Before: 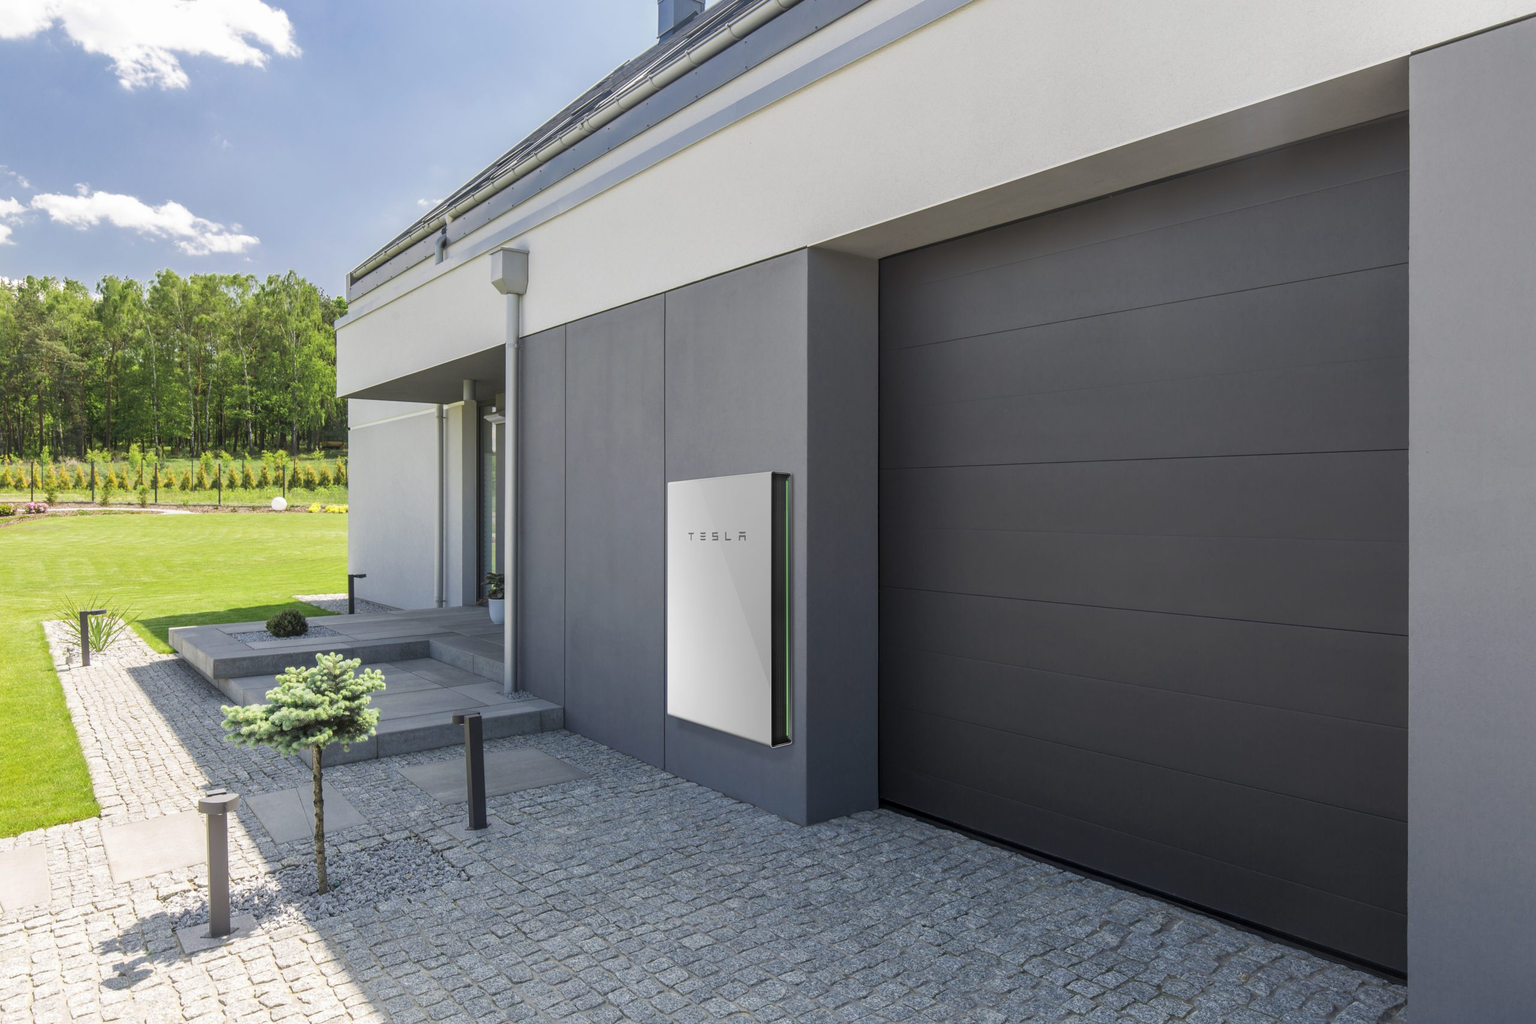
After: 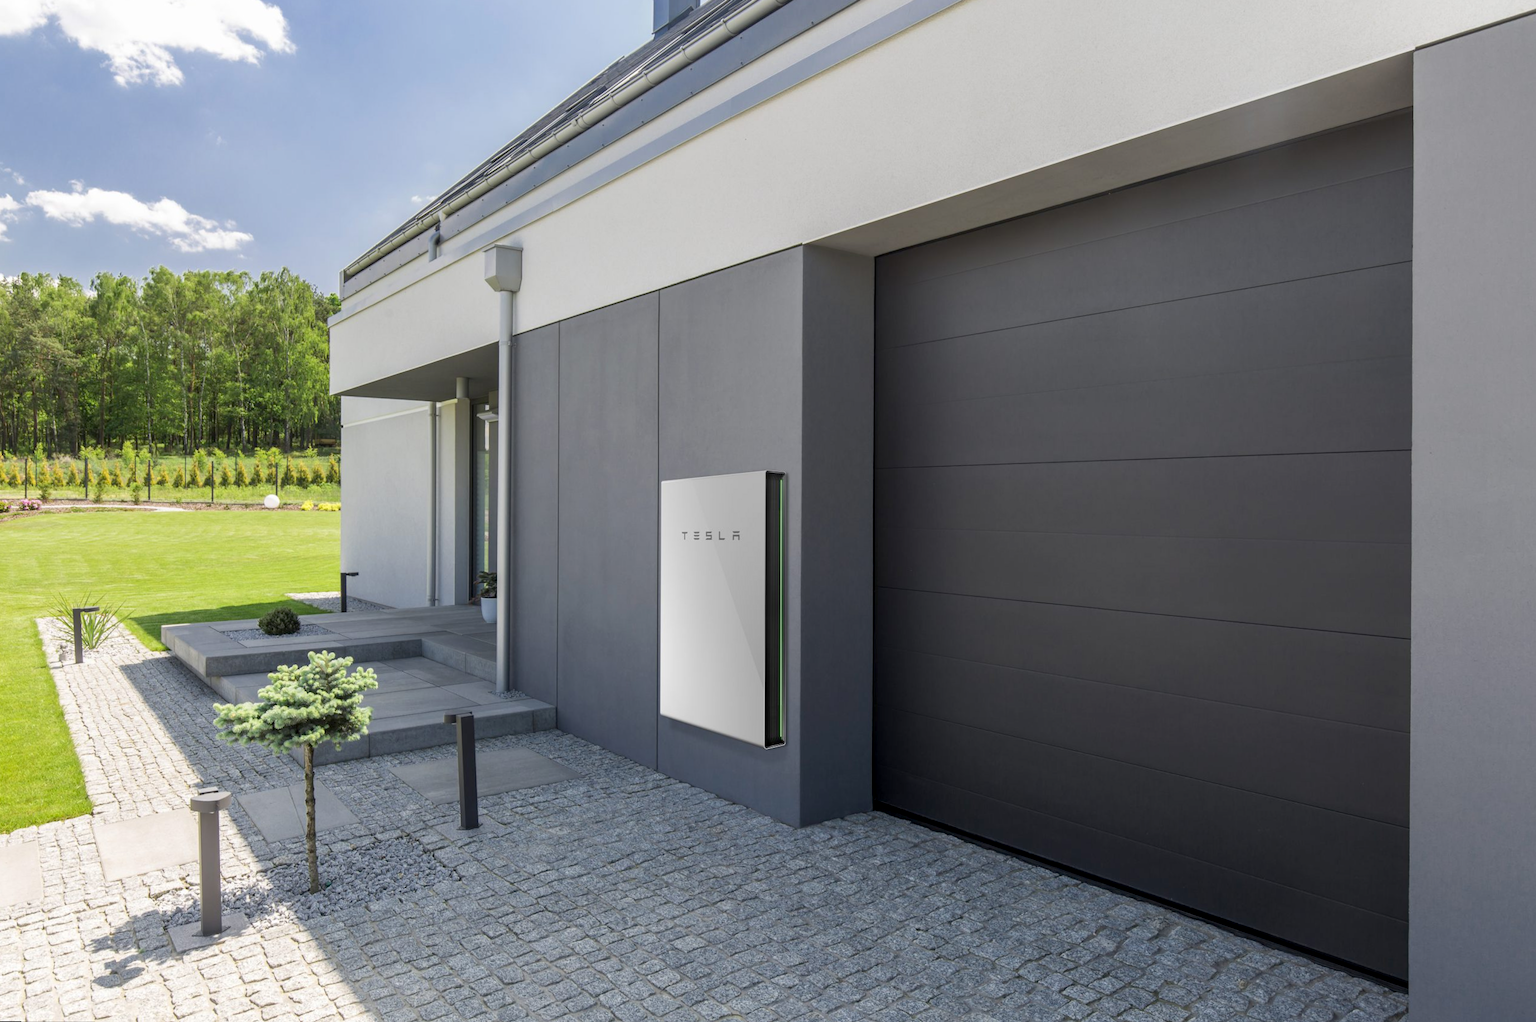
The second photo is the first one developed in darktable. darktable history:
rotate and perspective: rotation 0.192°, lens shift (horizontal) -0.015, crop left 0.005, crop right 0.996, crop top 0.006, crop bottom 0.99
exposure: black level correction 0.005, exposure 0.001 EV, compensate highlight preservation false
